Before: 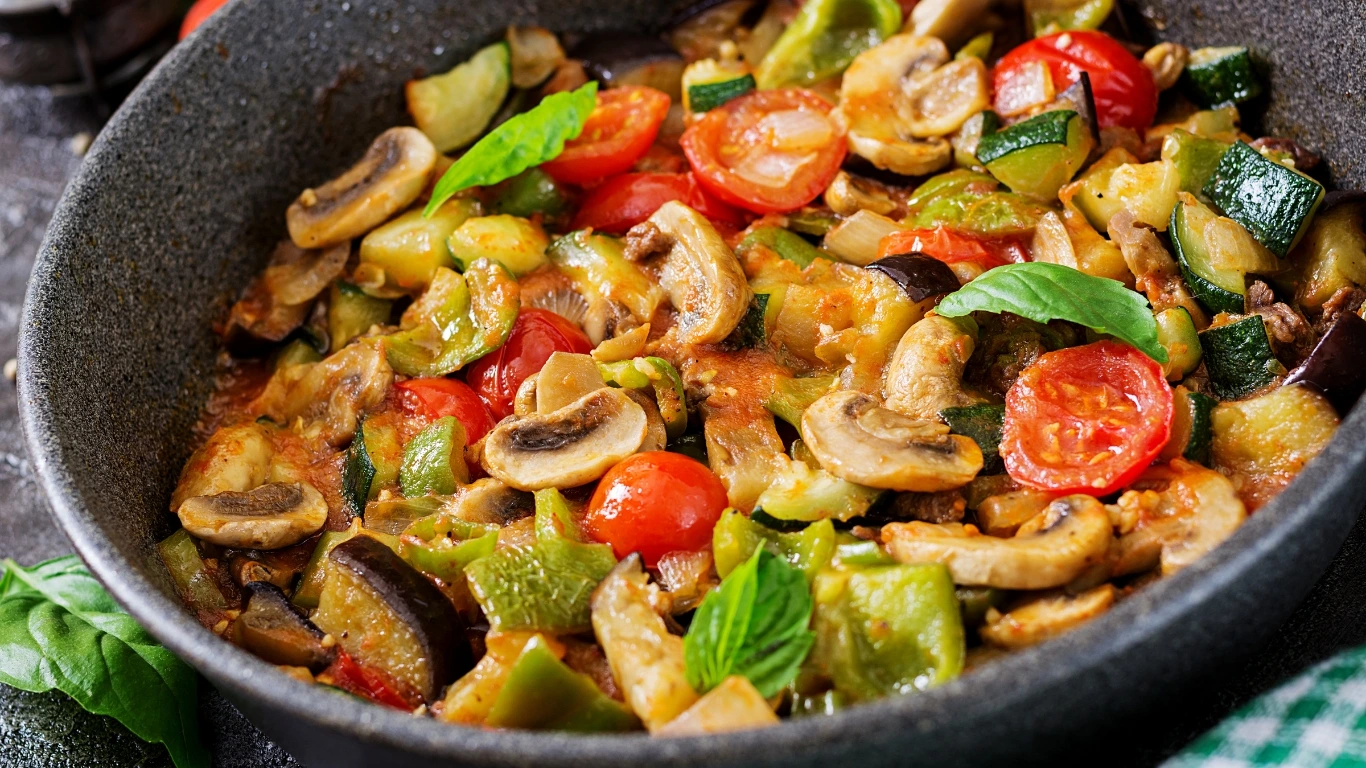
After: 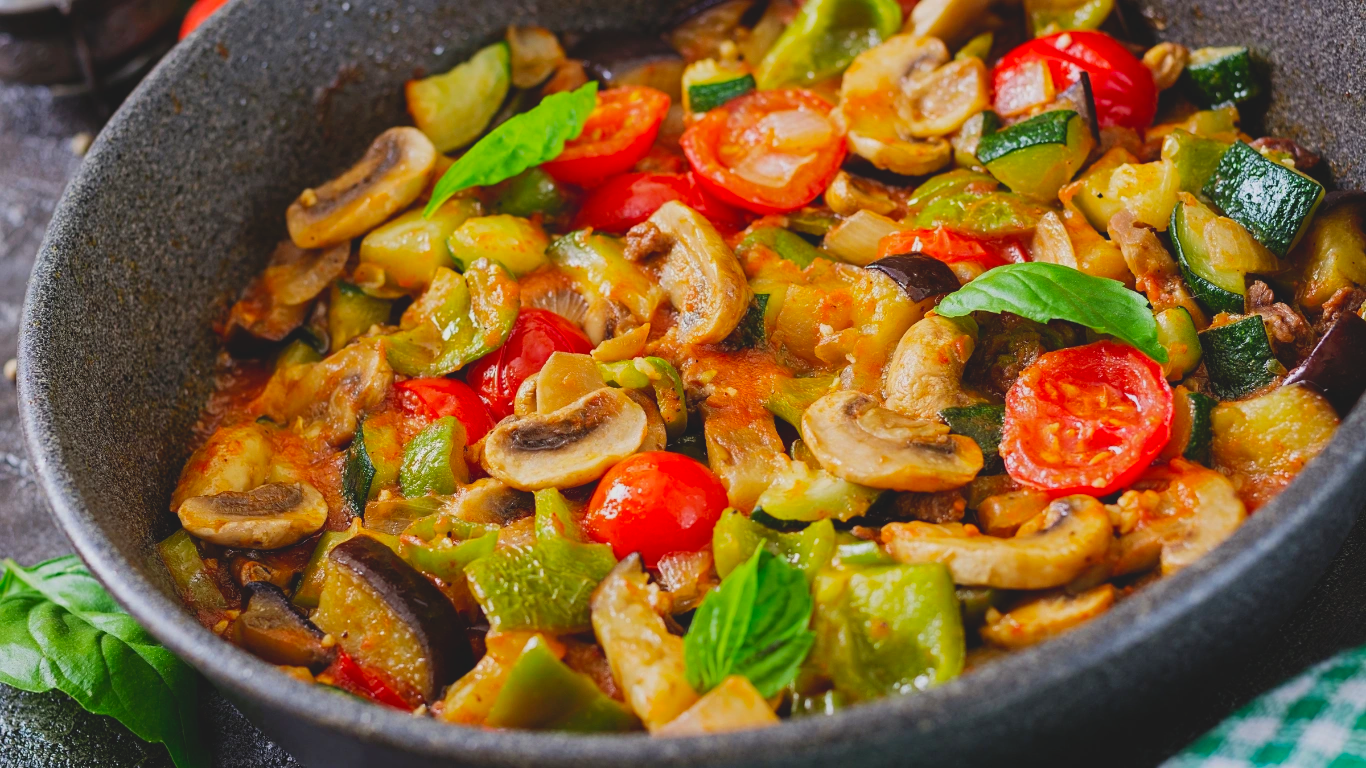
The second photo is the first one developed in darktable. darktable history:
contrast brightness saturation: contrast -0.198, saturation 0.188
